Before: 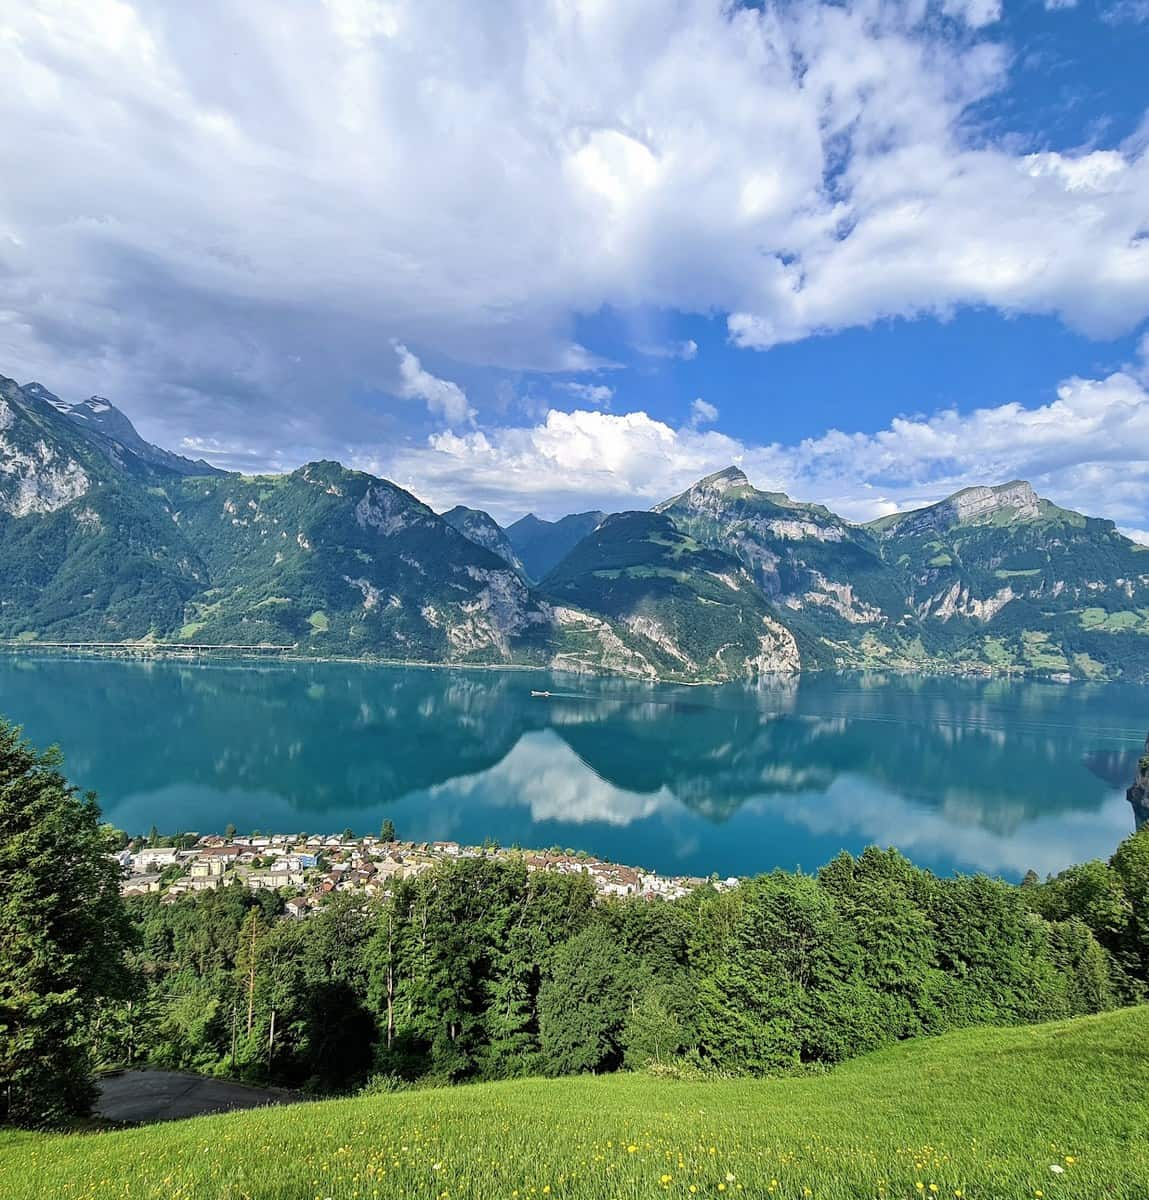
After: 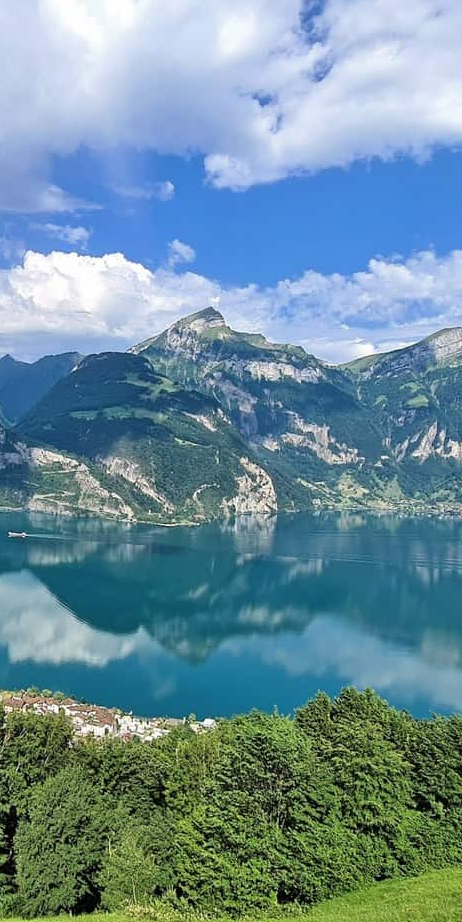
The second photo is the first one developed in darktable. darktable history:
crop: left 45.598%, top 13.291%, right 14.139%, bottom 9.848%
